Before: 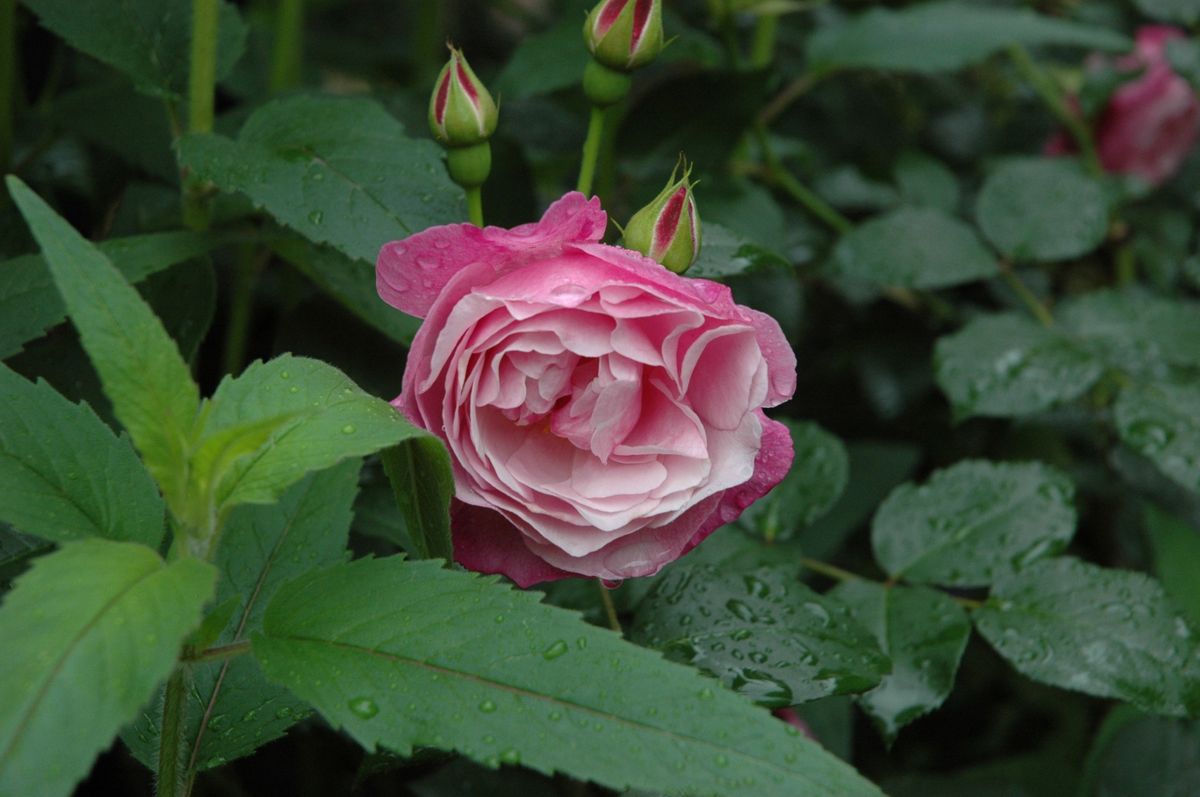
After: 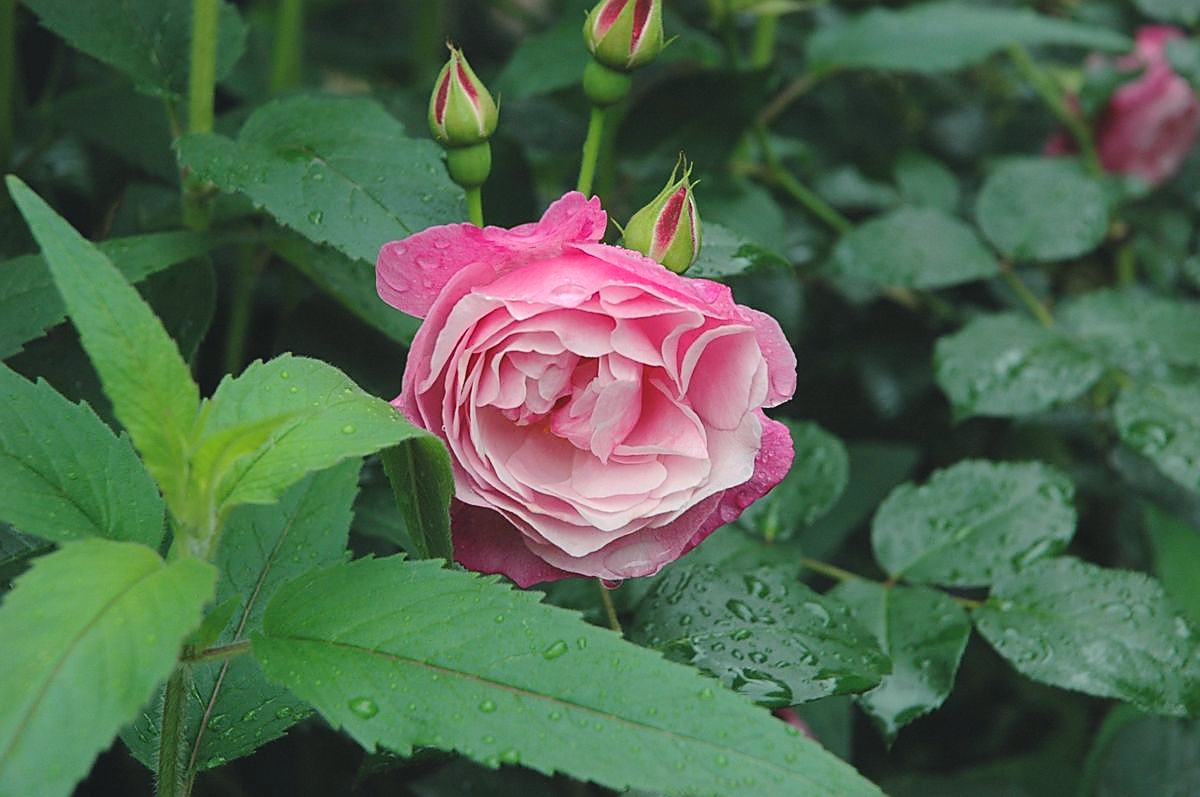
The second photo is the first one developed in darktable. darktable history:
sharpen: radius 1.385, amount 1.241, threshold 0.656
base curve: curves: ch0 [(0, 0) (0.158, 0.273) (0.879, 0.895) (1, 1)]
color balance rgb: power › chroma 0.511%, power › hue 215.19°, highlights gain › chroma 2.065%, highlights gain › hue 72.82°, global offset › luminance 0.488%, global offset › hue 60.15°, perceptual saturation grading › global saturation 0.767%
